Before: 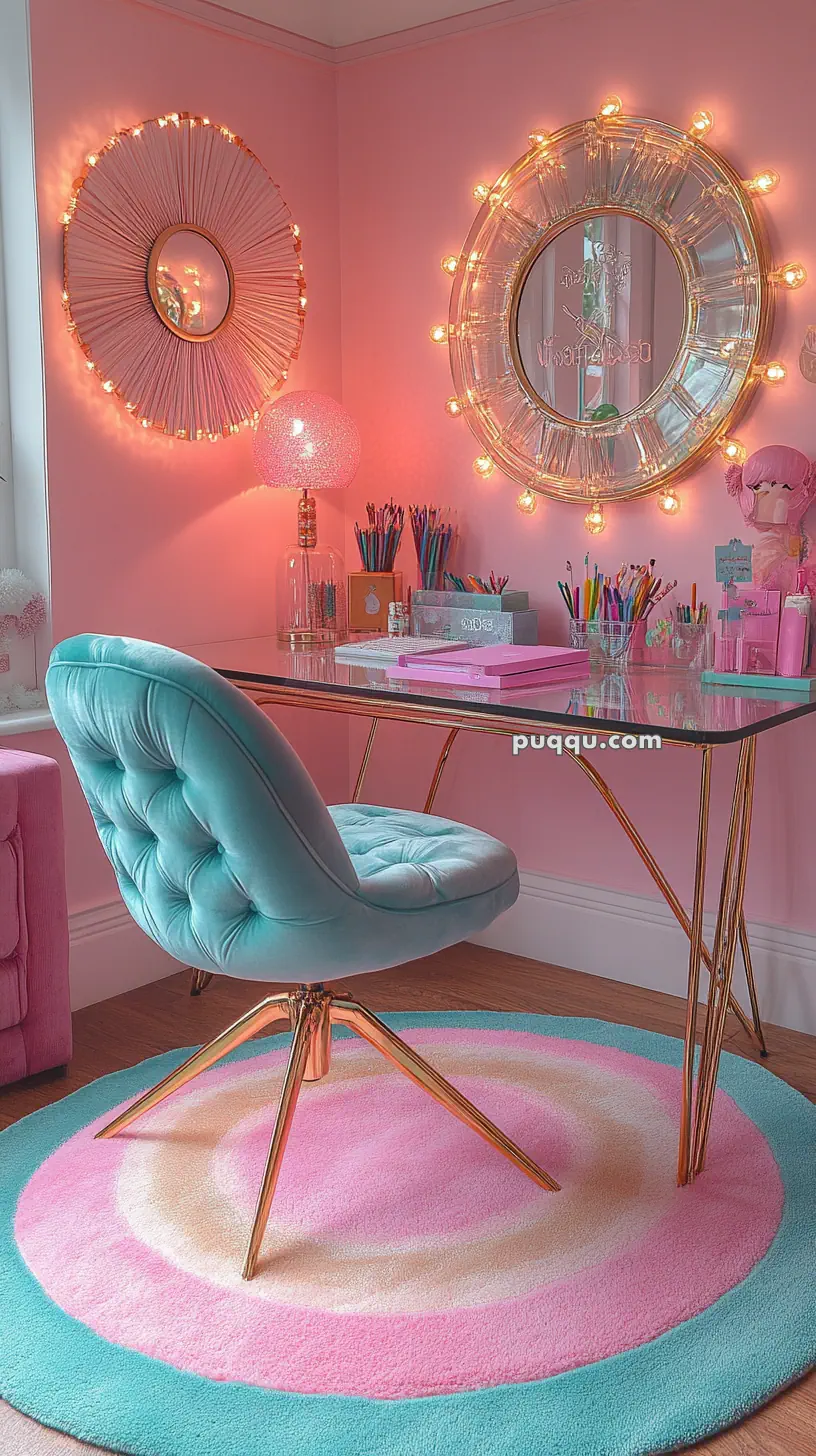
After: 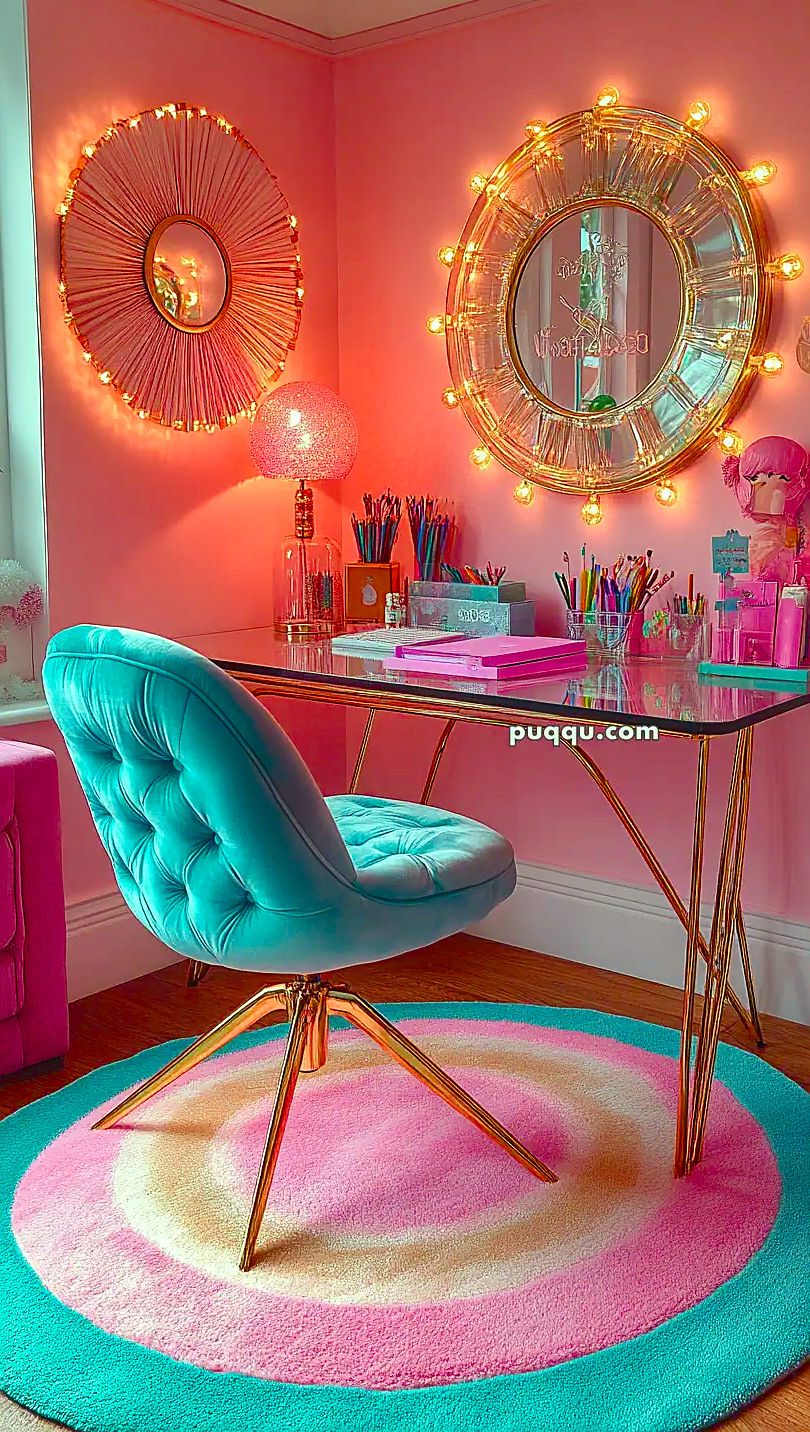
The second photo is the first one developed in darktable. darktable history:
contrast brightness saturation: contrast 0.13, brightness -0.061, saturation 0.156
crop: left 0.415%, top 0.672%, right 0.22%, bottom 0.914%
color balance rgb: highlights gain › luminance 15.554%, highlights gain › chroma 7.127%, highlights gain › hue 124.3°, linear chroma grading › global chroma 14.53%, perceptual saturation grading › global saturation 24.993%, perceptual saturation grading › highlights -50.085%, perceptual saturation grading › shadows 30.646%, global vibrance 45.705%
sharpen: on, module defaults
exposure: compensate highlight preservation false
shadows and highlights: radius 116.12, shadows 42.19, highlights -62.02, soften with gaussian
